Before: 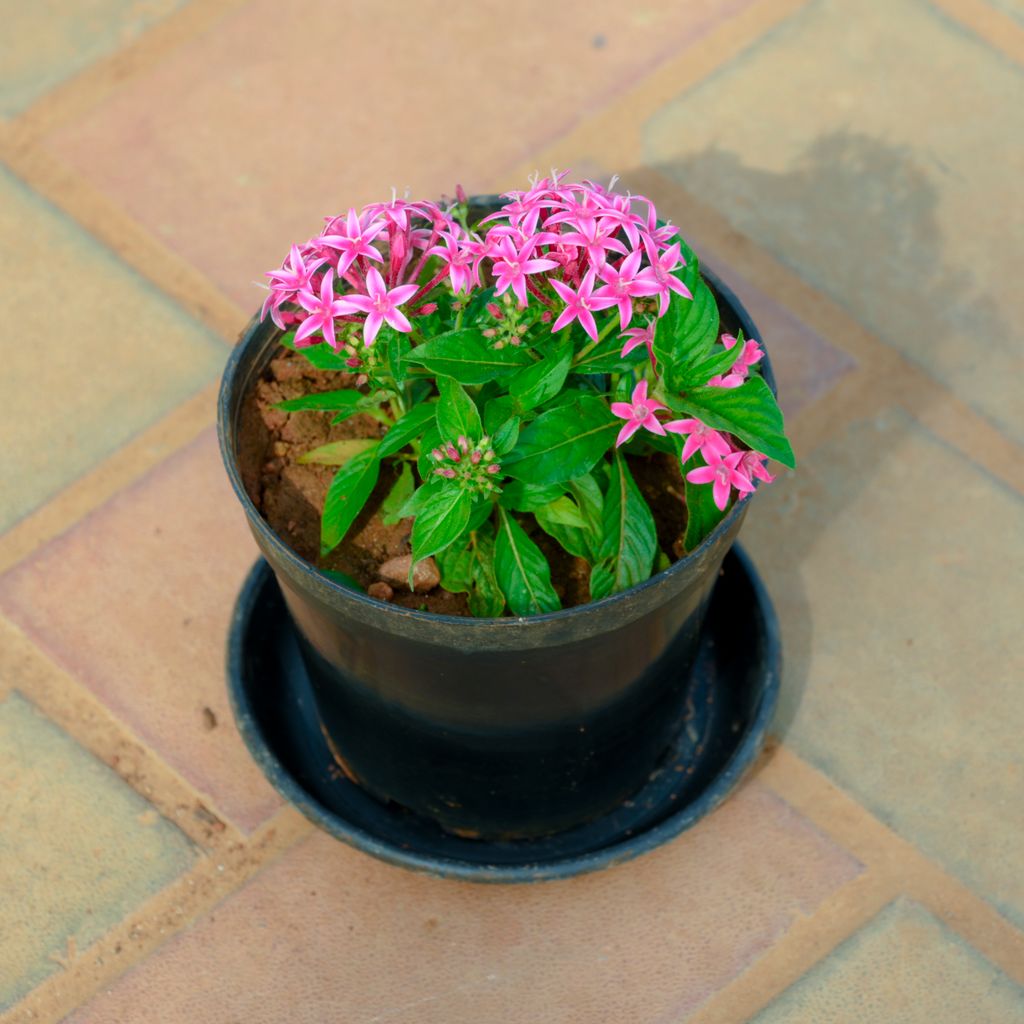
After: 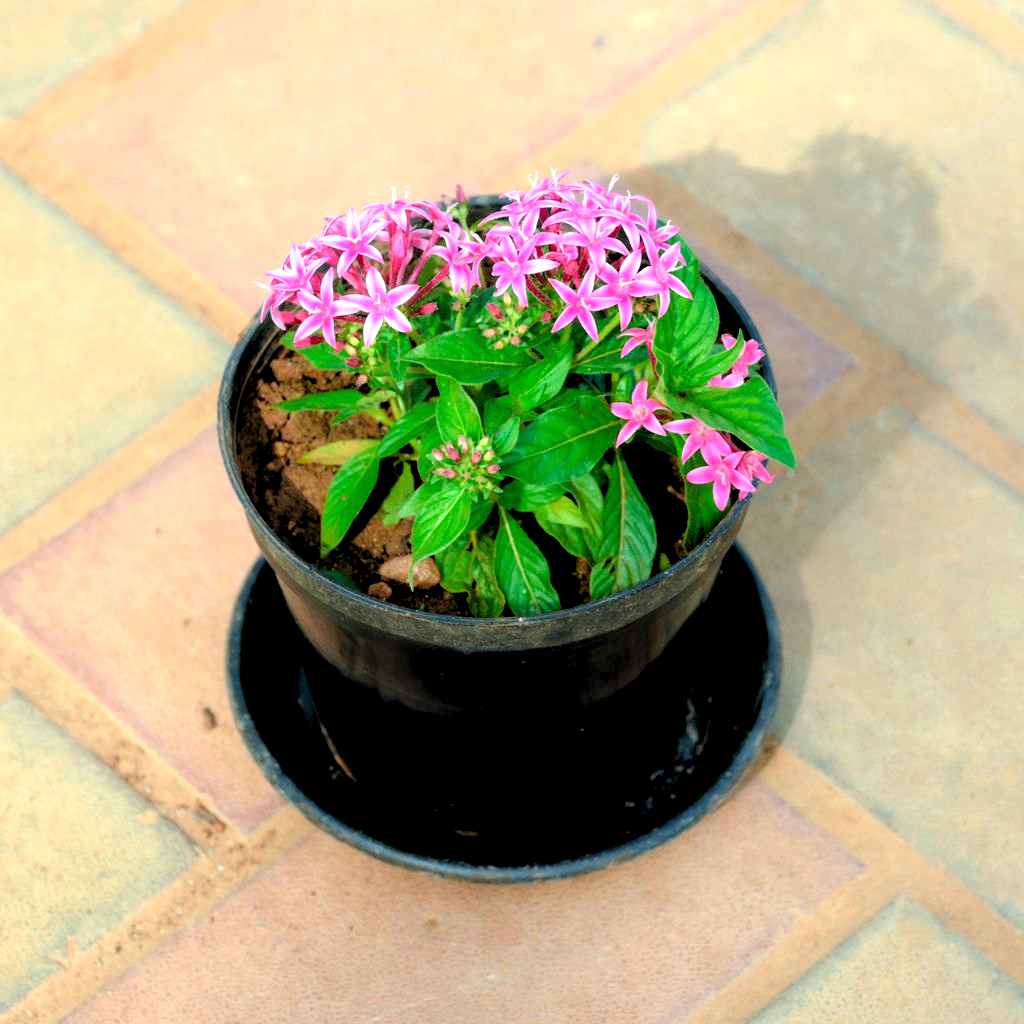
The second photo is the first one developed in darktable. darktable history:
exposure: black level correction 0, exposure 0.7 EV, compensate highlight preservation false
rgb levels: levels [[0.034, 0.472, 0.904], [0, 0.5, 1], [0, 0.5, 1]]
